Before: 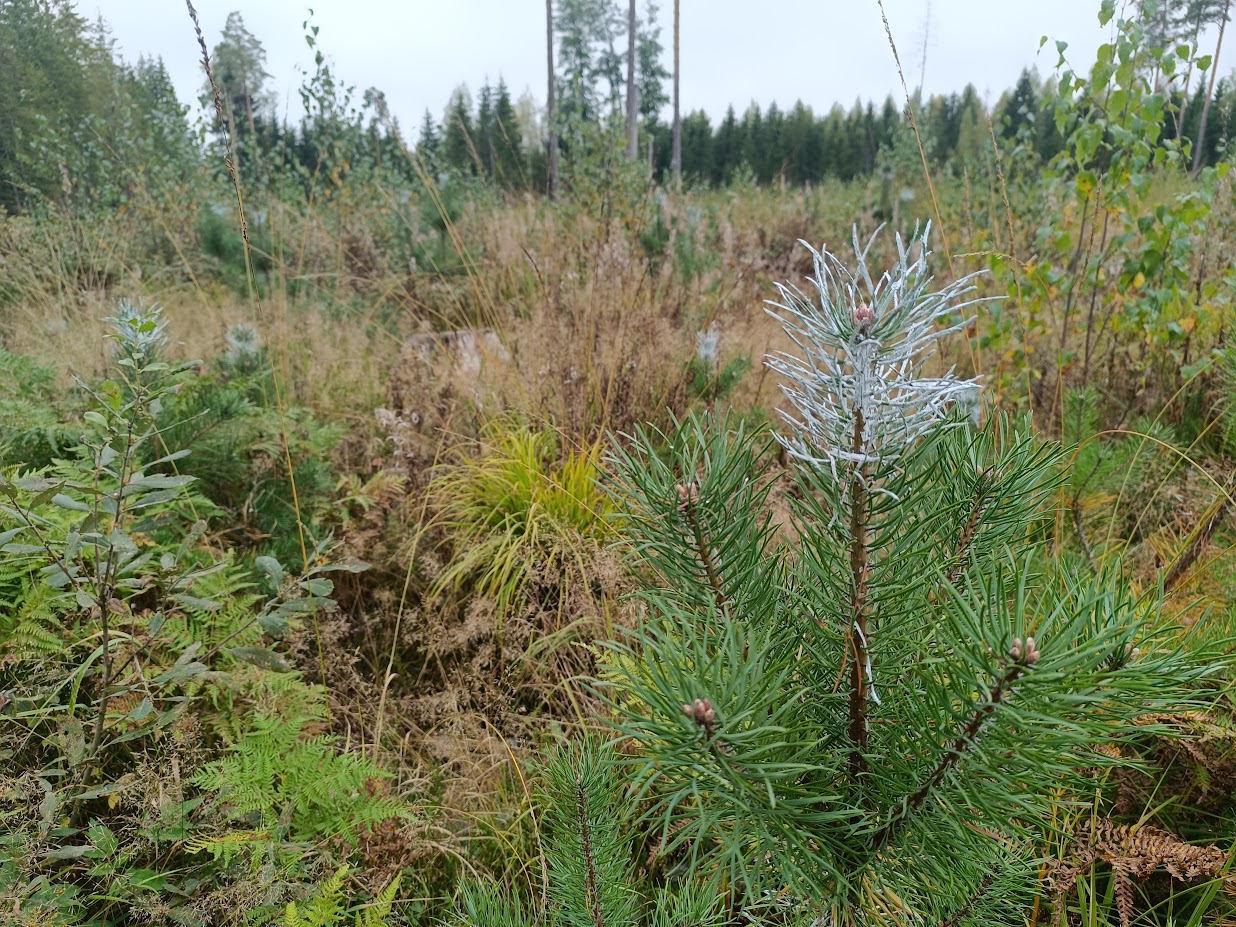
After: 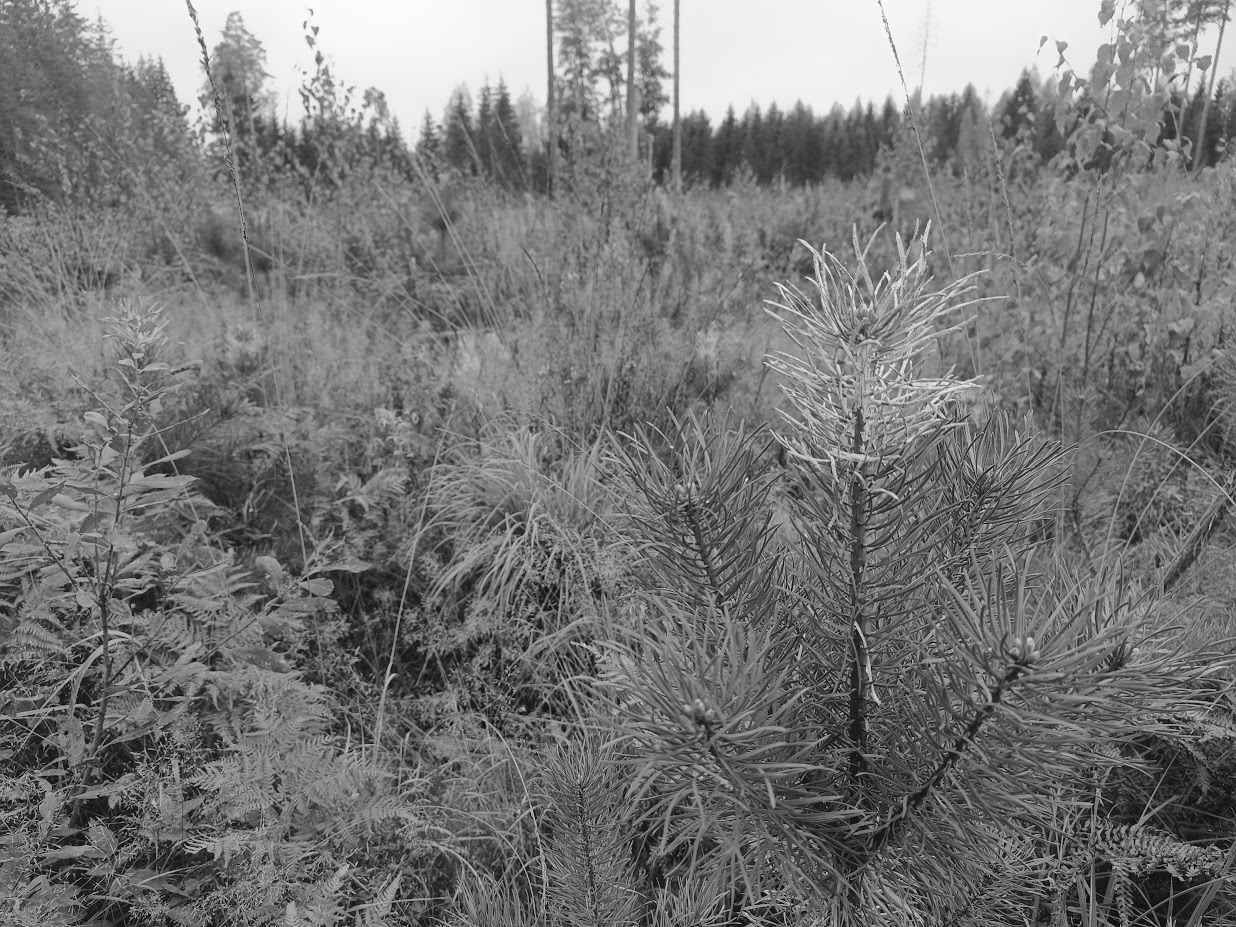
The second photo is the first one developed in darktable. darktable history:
color balance rgb: linear chroma grading › global chroma 15%, perceptual saturation grading › global saturation 30%
contrast equalizer: octaves 7, y [[0.6 ×6], [0.55 ×6], [0 ×6], [0 ×6], [0 ×6]], mix -0.3
contrast brightness saturation: saturation -1
